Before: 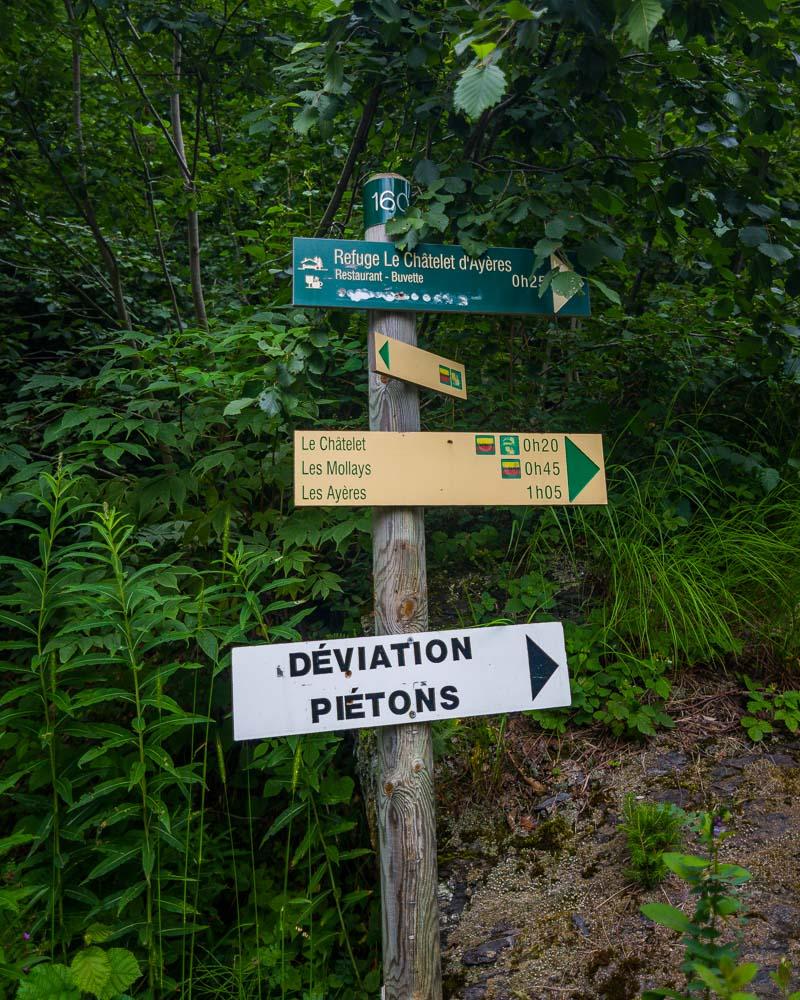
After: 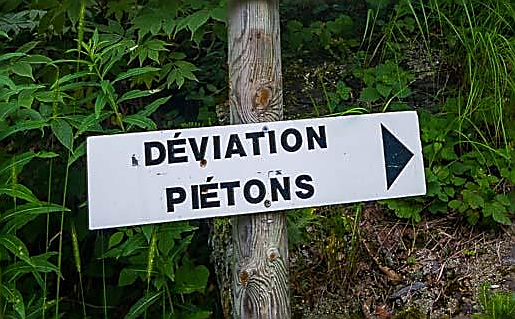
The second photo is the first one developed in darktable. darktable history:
crop: left 18.17%, top 51.115%, right 17.404%, bottom 16.905%
sharpen: radius 1.394, amount 1.246, threshold 0.738
